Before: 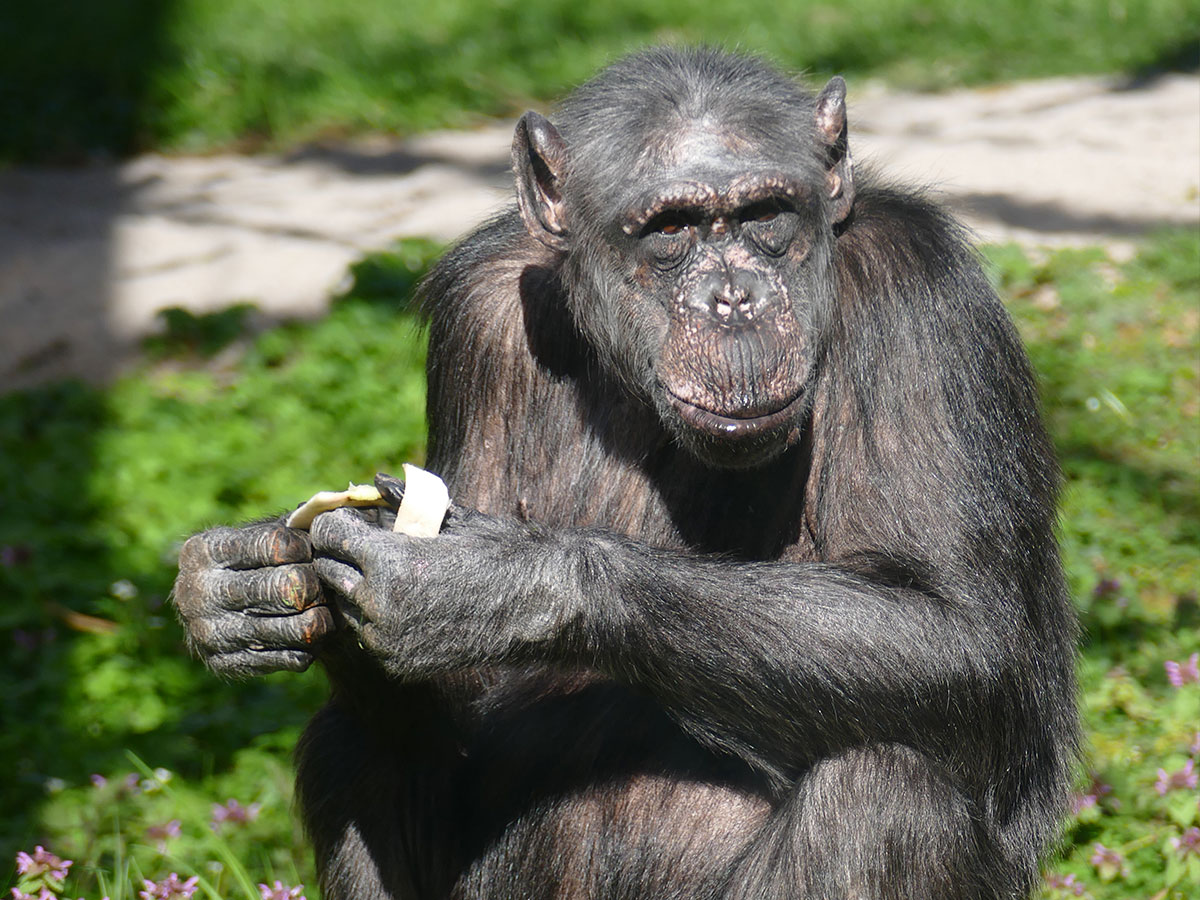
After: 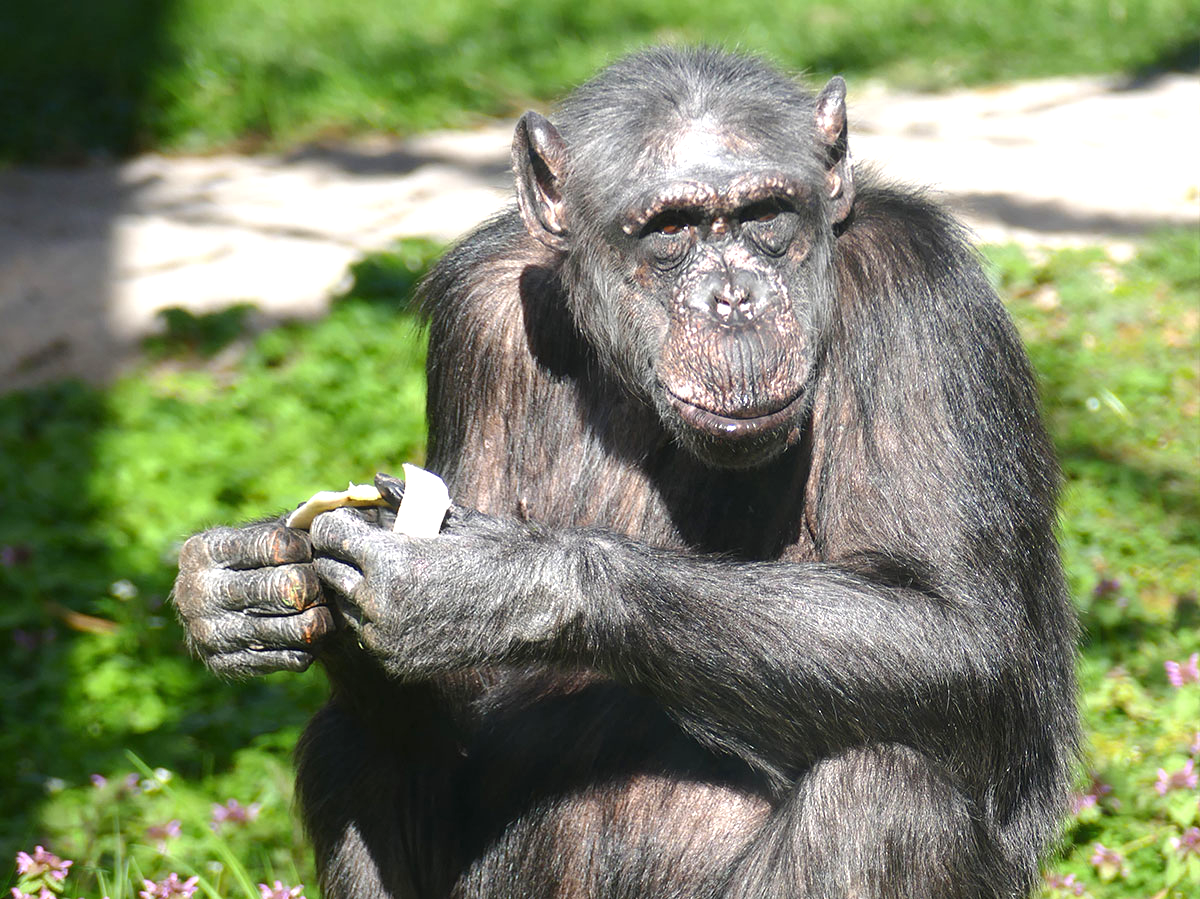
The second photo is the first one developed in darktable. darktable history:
exposure: black level correction 0, exposure 0.7 EV, compensate exposure bias true, compensate highlight preservation false
crop: bottom 0.071%
